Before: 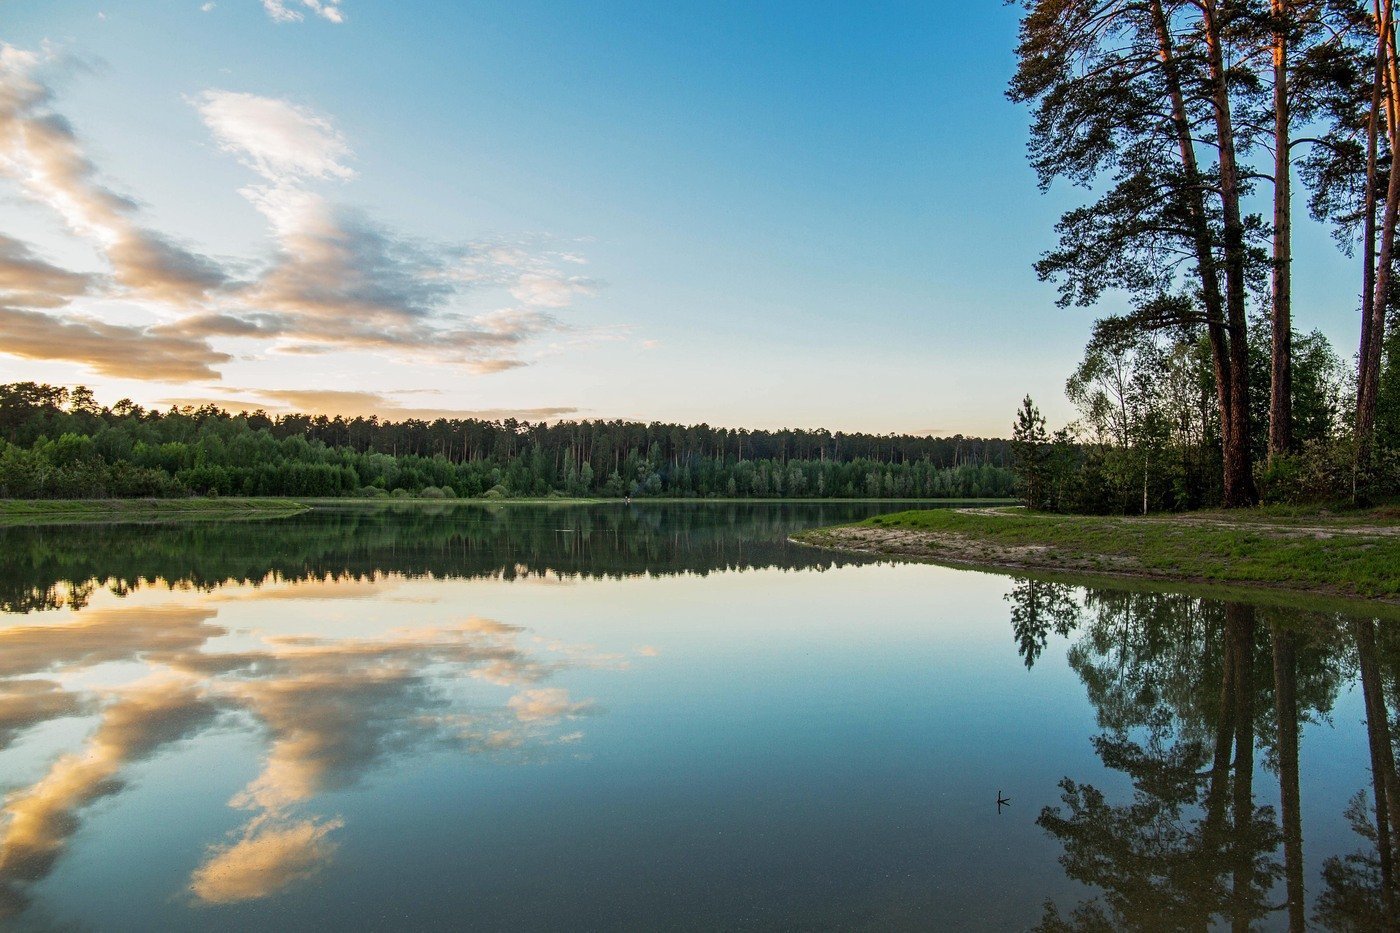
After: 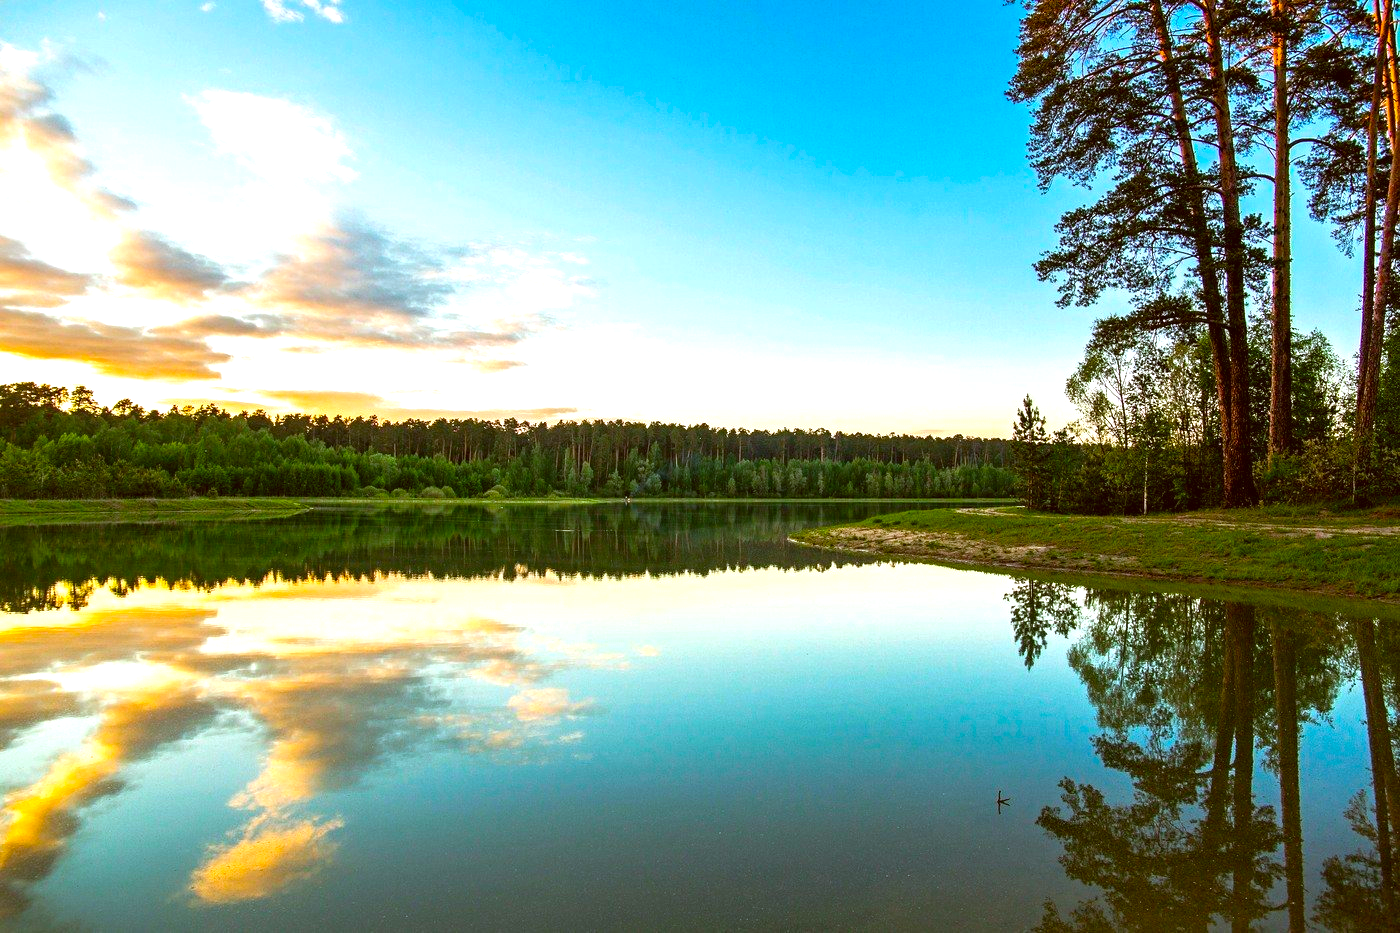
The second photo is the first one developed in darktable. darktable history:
color correction: highlights a* -0.482, highlights b* 0.161, shadows a* 4.66, shadows b* 20.72
color balance rgb: linear chroma grading › global chroma 20%, perceptual saturation grading › global saturation 25%, perceptual brilliance grading › global brilliance 20%, global vibrance 20%
